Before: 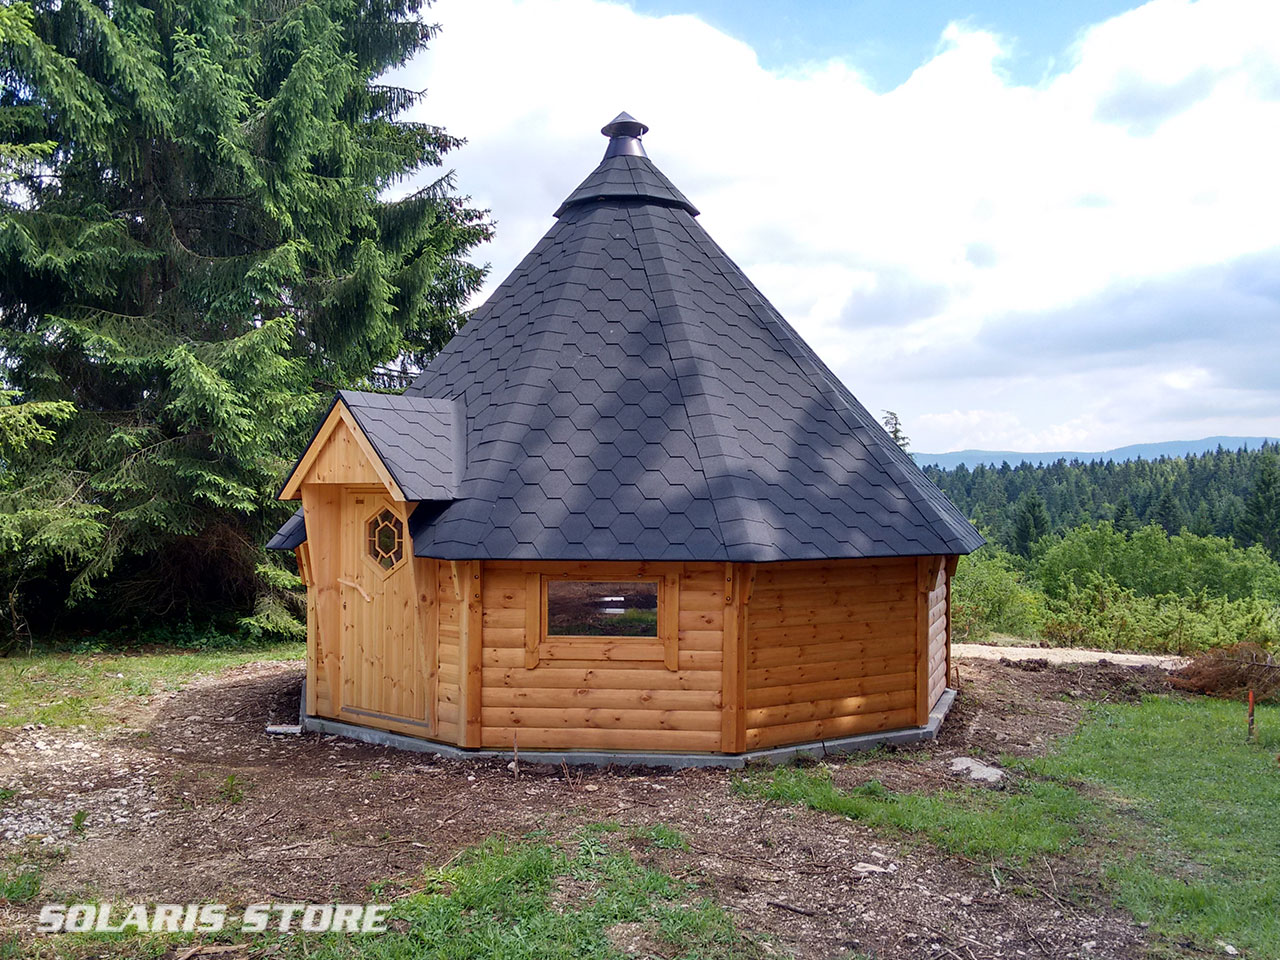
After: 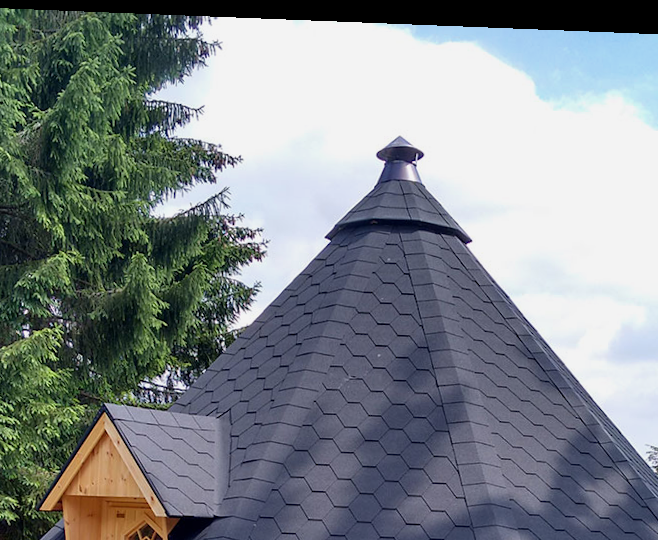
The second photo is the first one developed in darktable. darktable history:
rotate and perspective: rotation 2.27°, automatic cropping off
exposure: exposure -0.157 EV, compensate highlight preservation false
crop: left 19.556%, right 30.401%, bottom 46.458%
